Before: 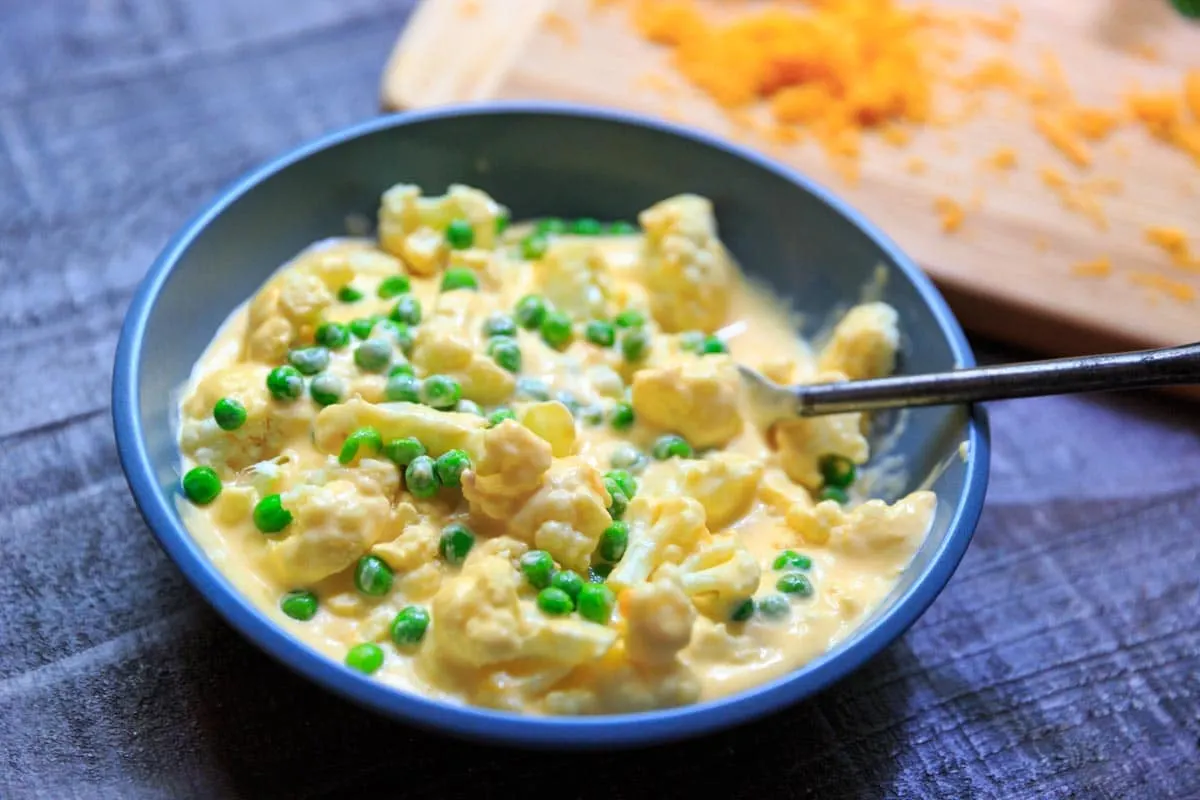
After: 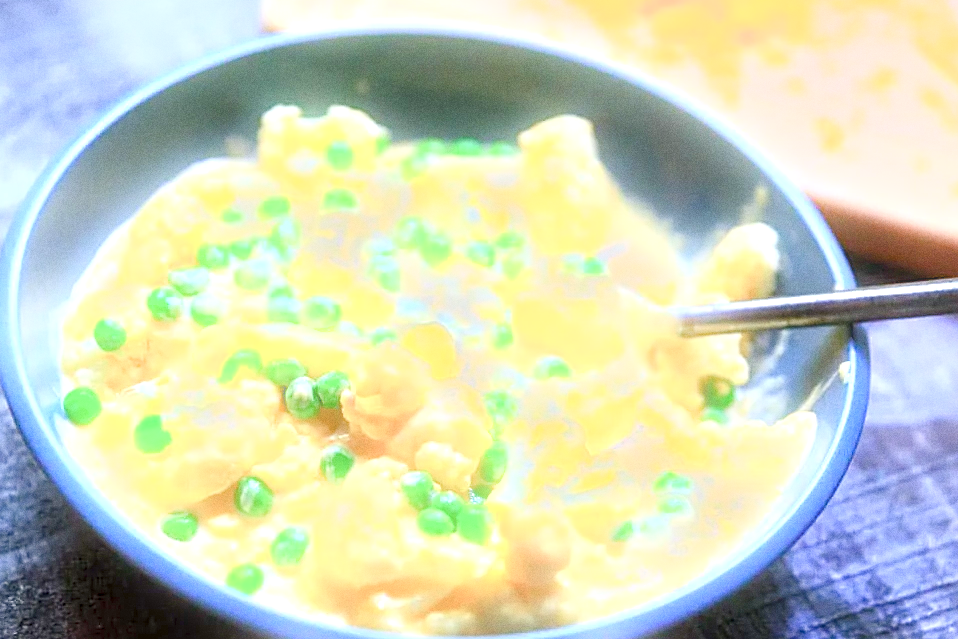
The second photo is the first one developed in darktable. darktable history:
exposure: black level correction 0, exposure 1.45 EV, compensate exposure bias true, compensate highlight preservation false
crop and rotate: left 10.071%, top 10.071%, right 10.02%, bottom 10.02%
sharpen: amount 0.55
grain: on, module defaults
local contrast: highlights 100%, shadows 100%, detail 120%, midtone range 0.2
bloom: size 5%, threshold 95%, strength 15%
color balance rgb: shadows lift › chroma 1%, shadows lift › hue 113°, highlights gain › chroma 0.2%, highlights gain › hue 333°, perceptual saturation grading › global saturation 20%, perceptual saturation grading › highlights -50%, perceptual saturation grading › shadows 25%, contrast -10%
